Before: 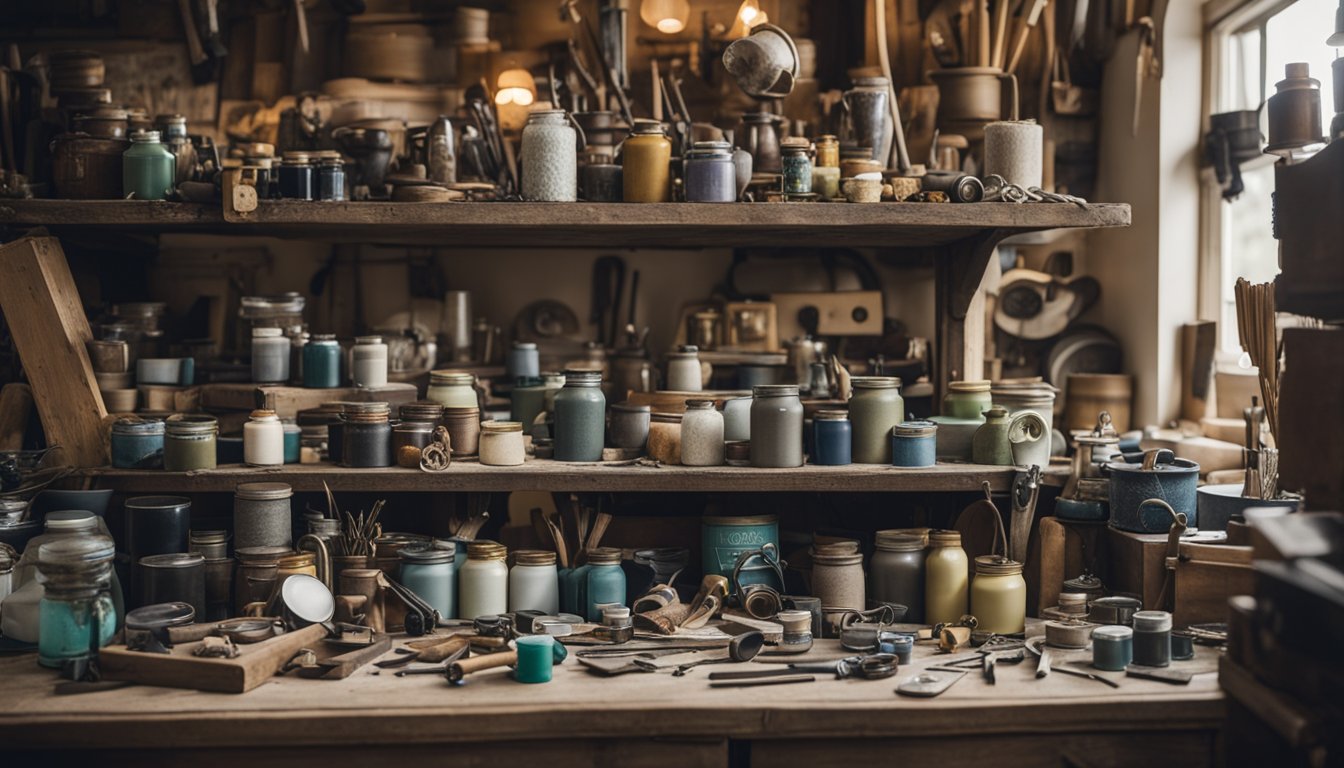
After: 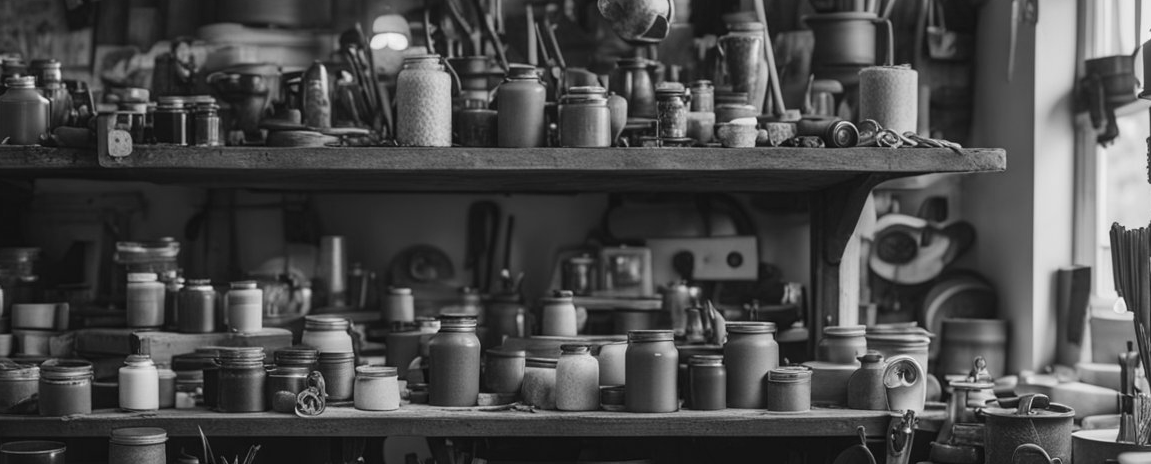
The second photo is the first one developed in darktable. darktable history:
color calibration: output gray [0.31, 0.36, 0.33, 0], gray › normalize channels true, illuminant same as pipeline (D50), adaptation XYZ, x 0.346, y 0.359, gamut compression 0
crop and rotate: left 9.345%, top 7.22%, right 4.982%, bottom 32.331%
